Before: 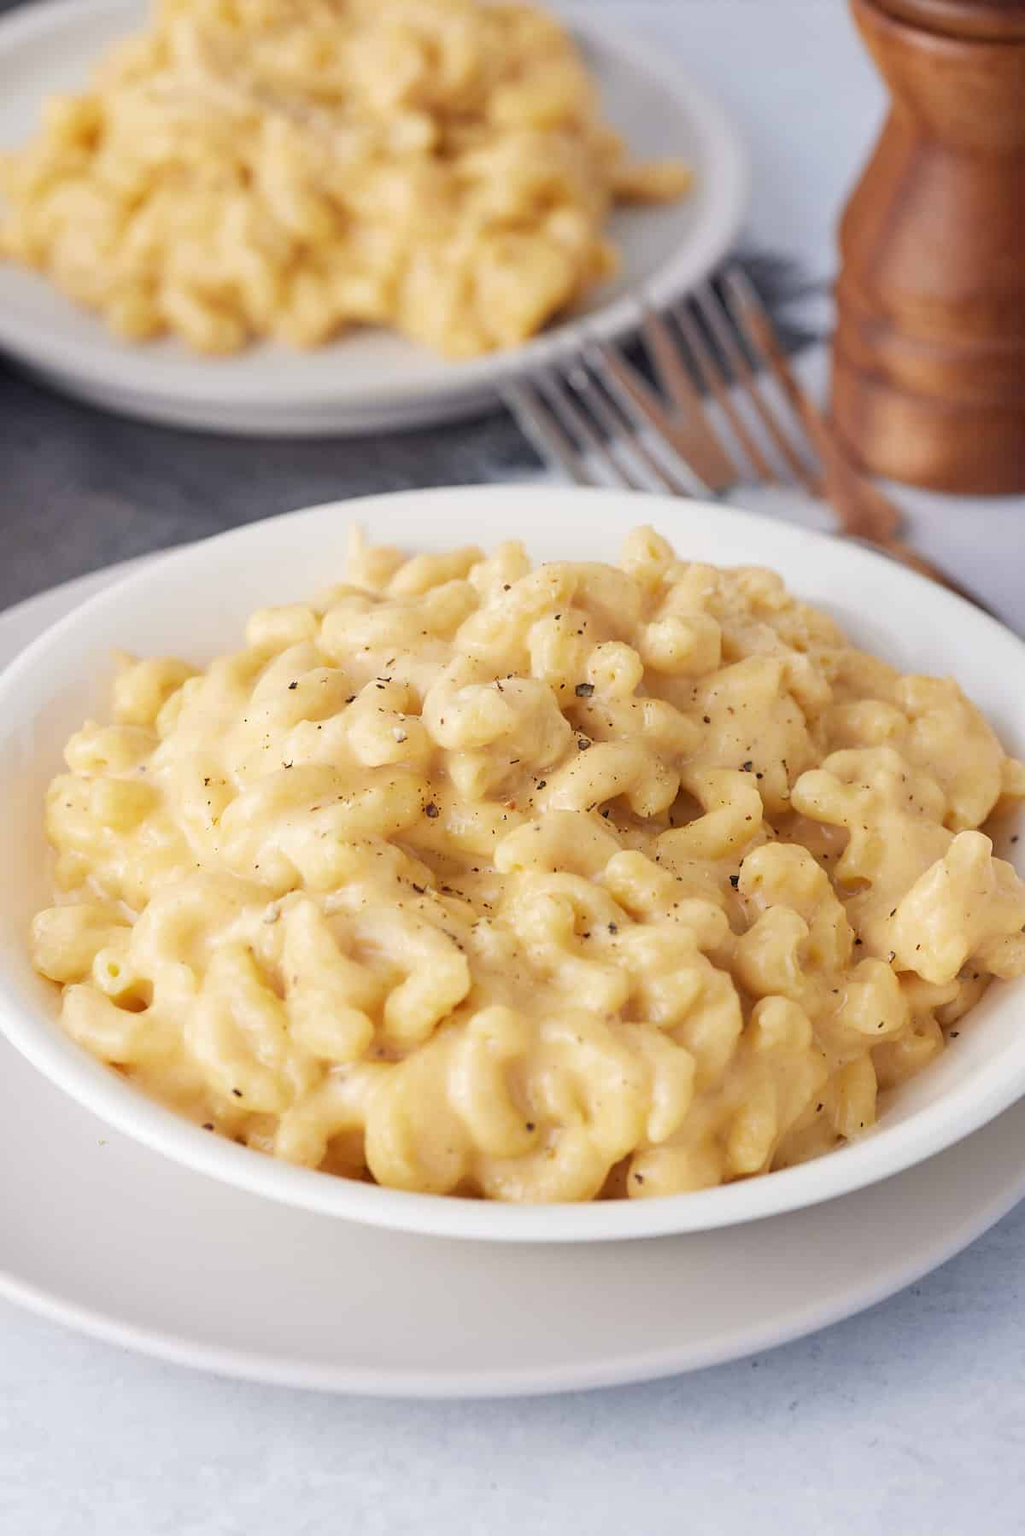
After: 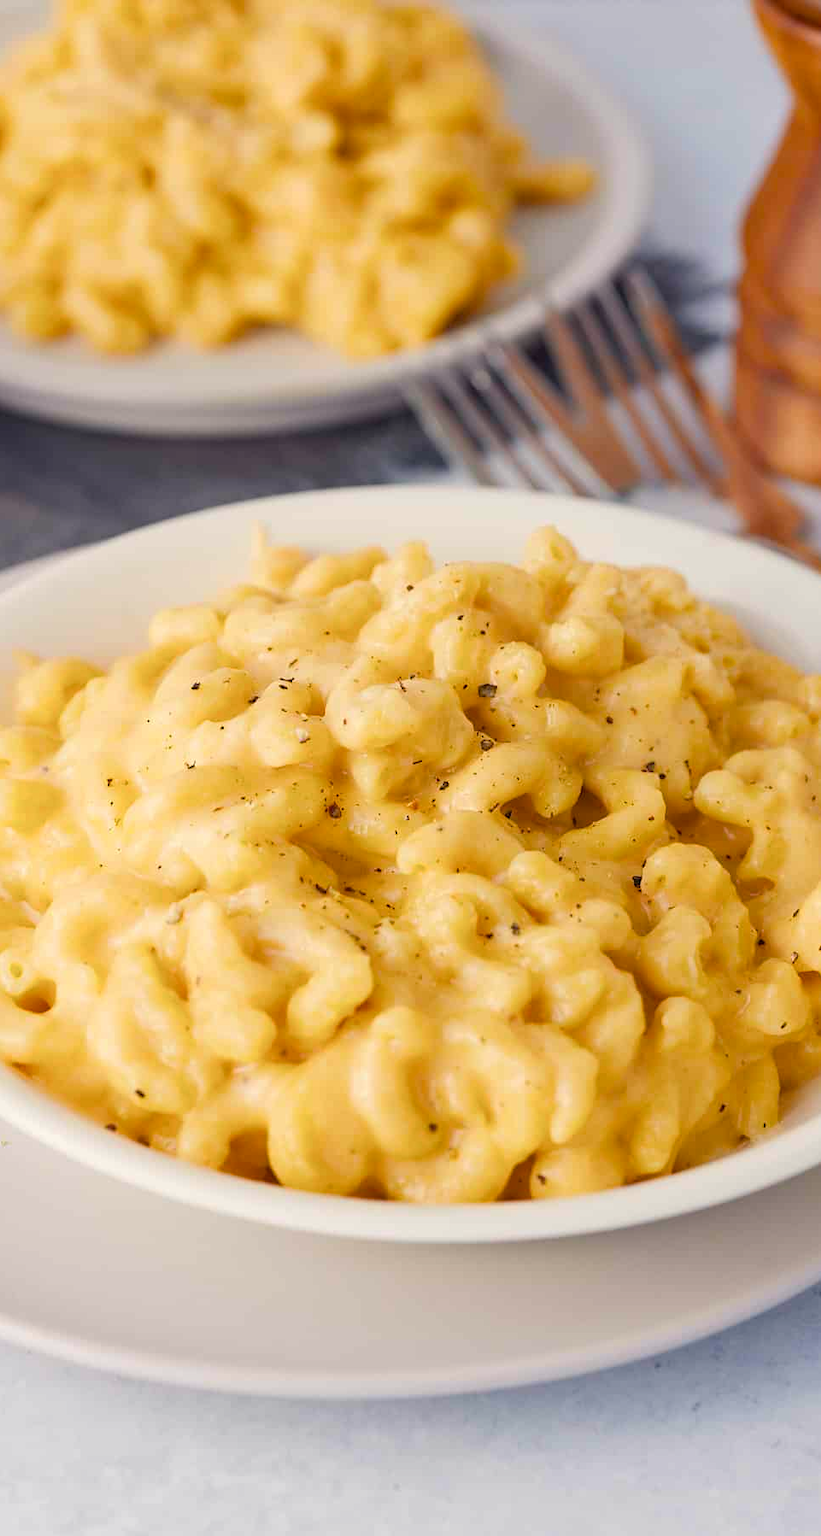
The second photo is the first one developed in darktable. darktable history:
crop and rotate: left 9.573%, right 10.208%
color balance rgb: highlights gain › chroma 2.972%, highlights gain › hue 78.12°, linear chroma grading › shadows -39.309%, linear chroma grading › highlights 40.783%, linear chroma grading › global chroma 45.231%, linear chroma grading › mid-tones -29.855%, perceptual saturation grading › global saturation 20%, perceptual saturation grading › highlights -49.126%, perceptual saturation grading › shadows 25.613%, perceptual brilliance grading › global brilliance -1.198%, perceptual brilliance grading › highlights -0.635%, perceptual brilliance grading › mid-tones -1.34%, perceptual brilliance grading › shadows -1.185%, global vibrance 9.681%
